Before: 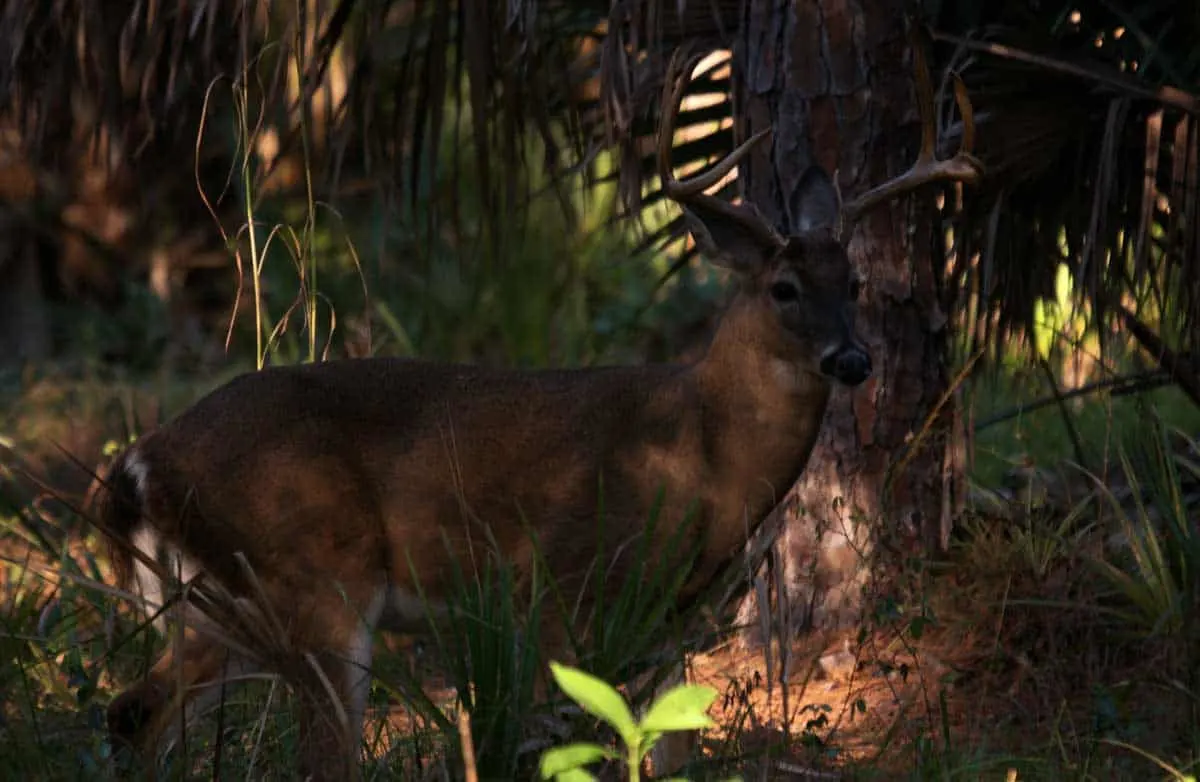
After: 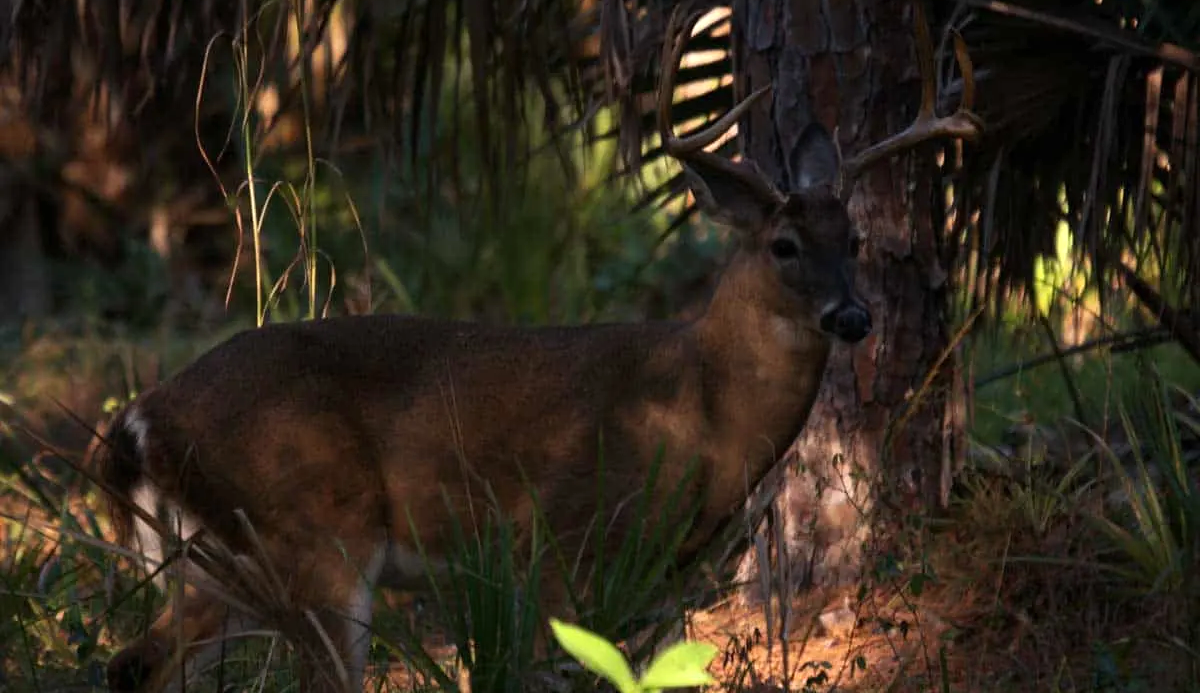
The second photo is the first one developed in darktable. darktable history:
crop and rotate: top 5.504%, bottom 5.858%
exposure: exposure 0.165 EV, compensate highlight preservation false
